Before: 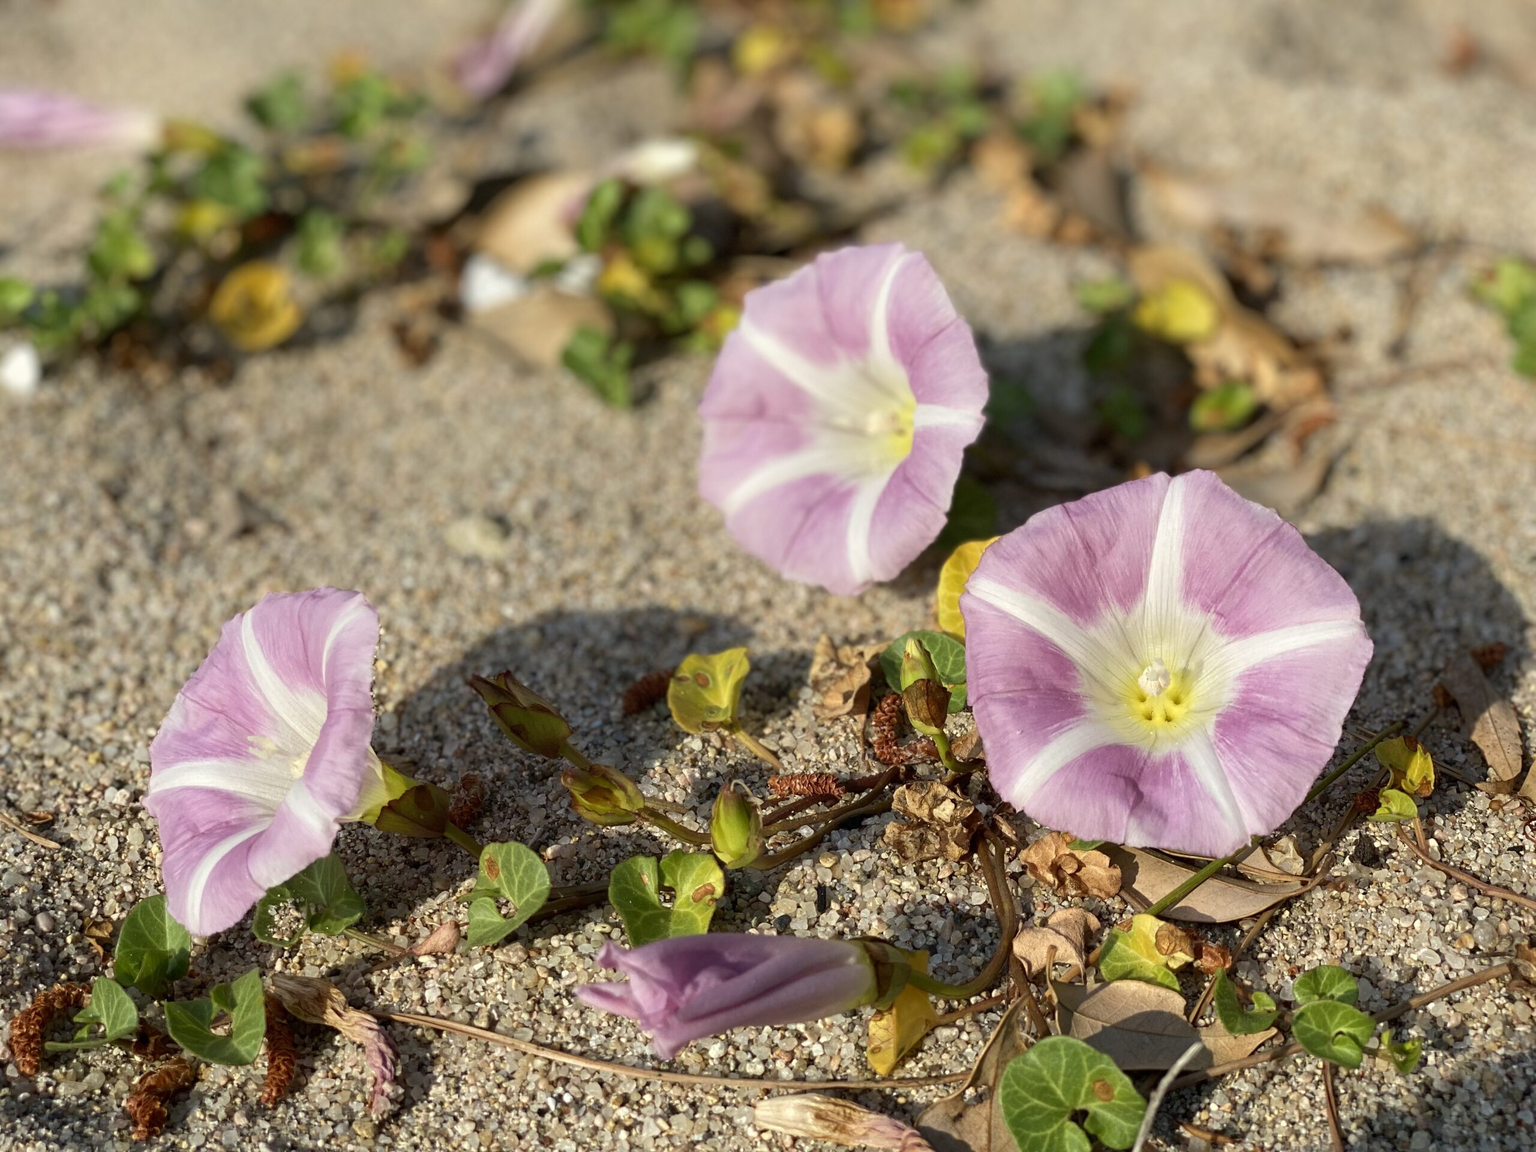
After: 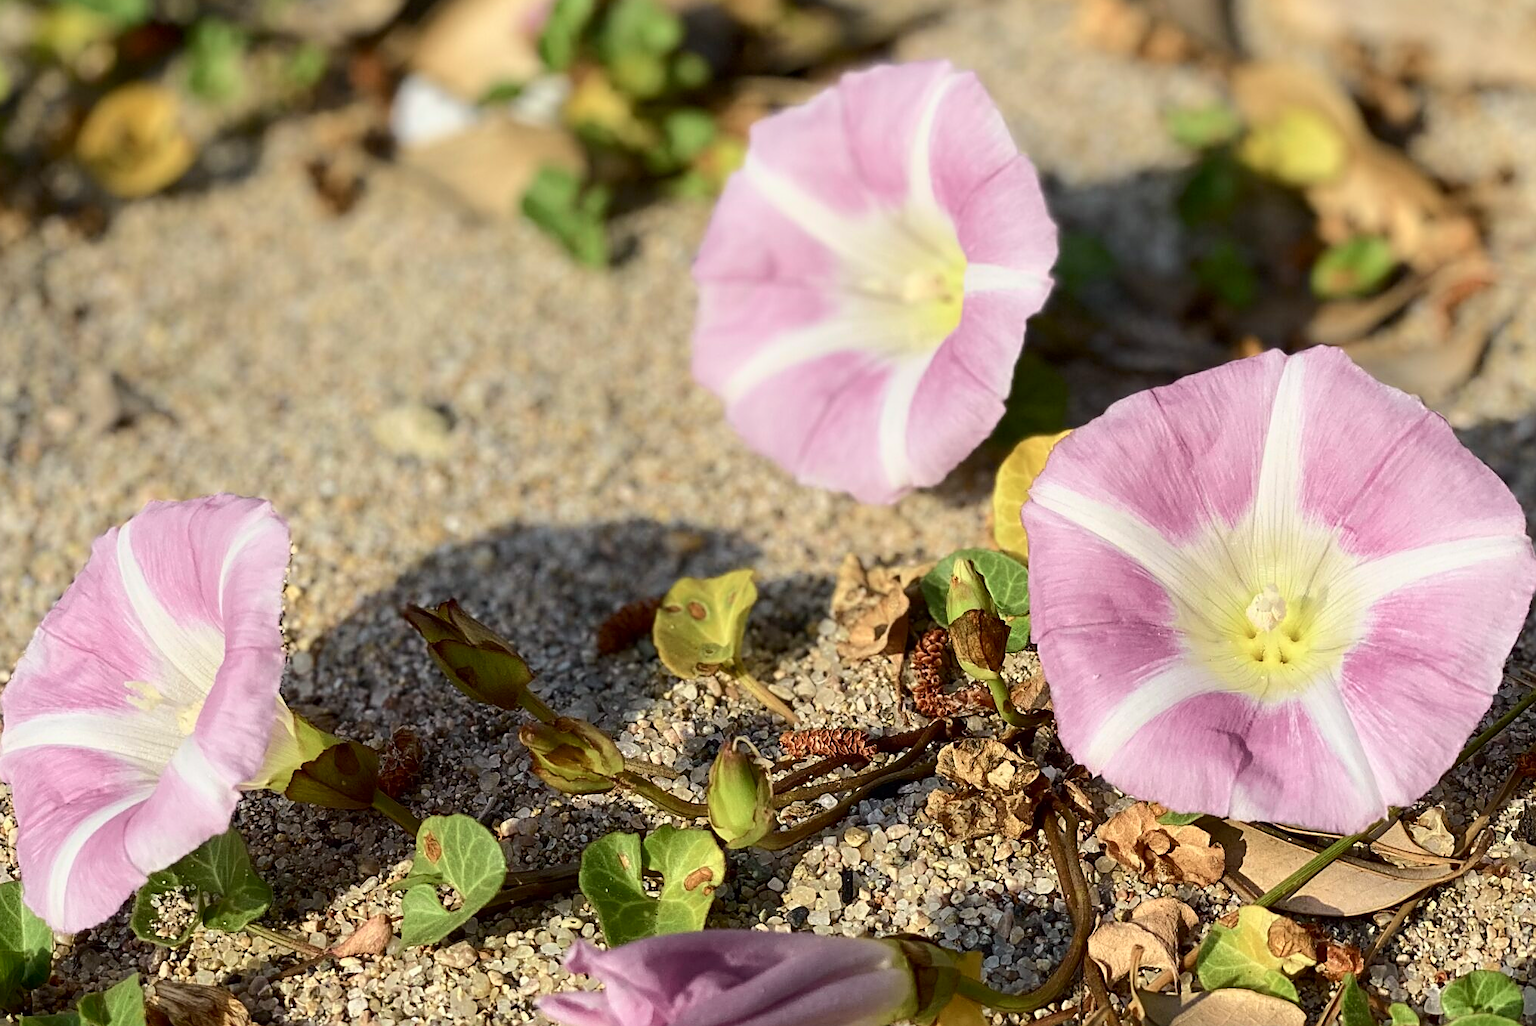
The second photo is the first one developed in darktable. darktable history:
sharpen: on, module defaults
crop: left 9.712%, top 16.928%, right 10.845%, bottom 12.332%
tone curve: curves: ch0 [(0, 0) (0.035, 0.017) (0.131, 0.108) (0.279, 0.279) (0.476, 0.554) (0.617, 0.693) (0.704, 0.77) (0.801, 0.854) (0.895, 0.927) (1, 0.976)]; ch1 [(0, 0) (0.318, 0.278) (0.444, 0.427) (0.493, 0.493) (0.537, 0.547) (0.594, 0.616) (0.746, 0.764) (1, 1)]; ch2 [(0, 0) (0.316, 0.292) (0.381, 0.37) (0.423, 0.448) (0.476, 0.482) (0.502, 0.498) (0.529, 0.532) (0.583, 0.608) (0.639, 0.657) (0.7, 0.7) (0.861, 0.808) (1, 0.951)], color space Lab, independent channels, preserve colors none
